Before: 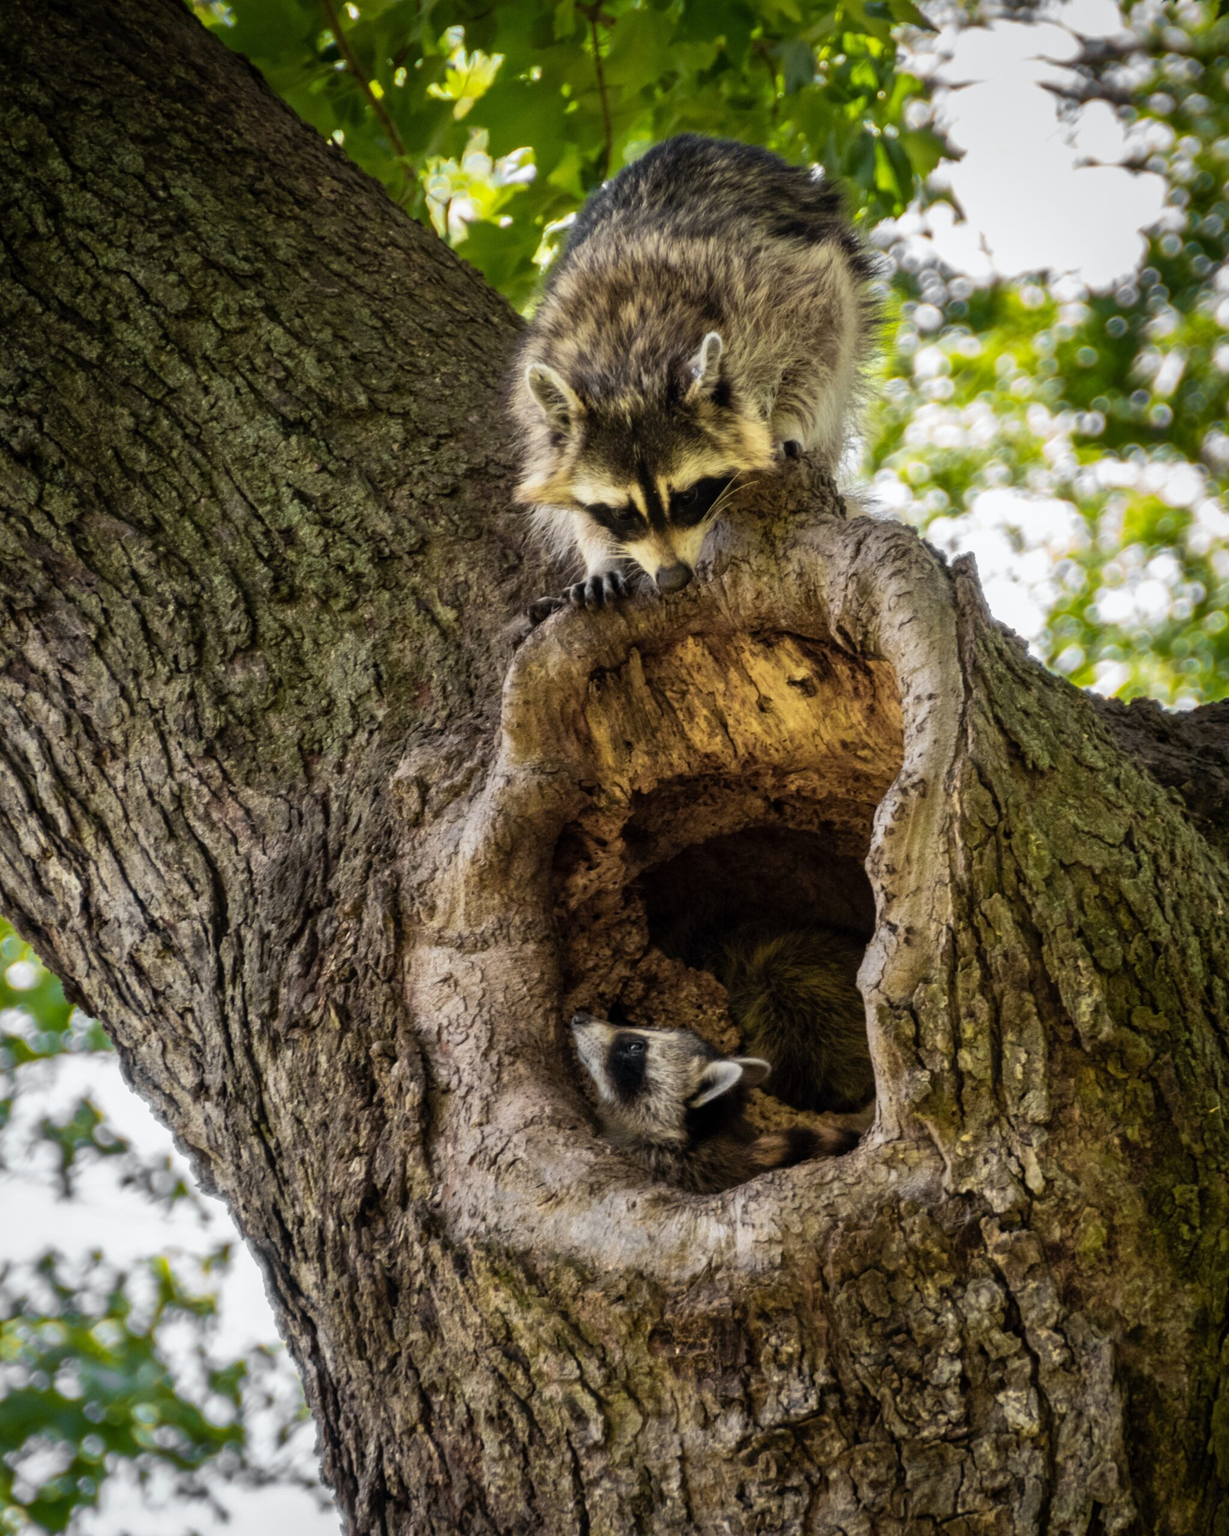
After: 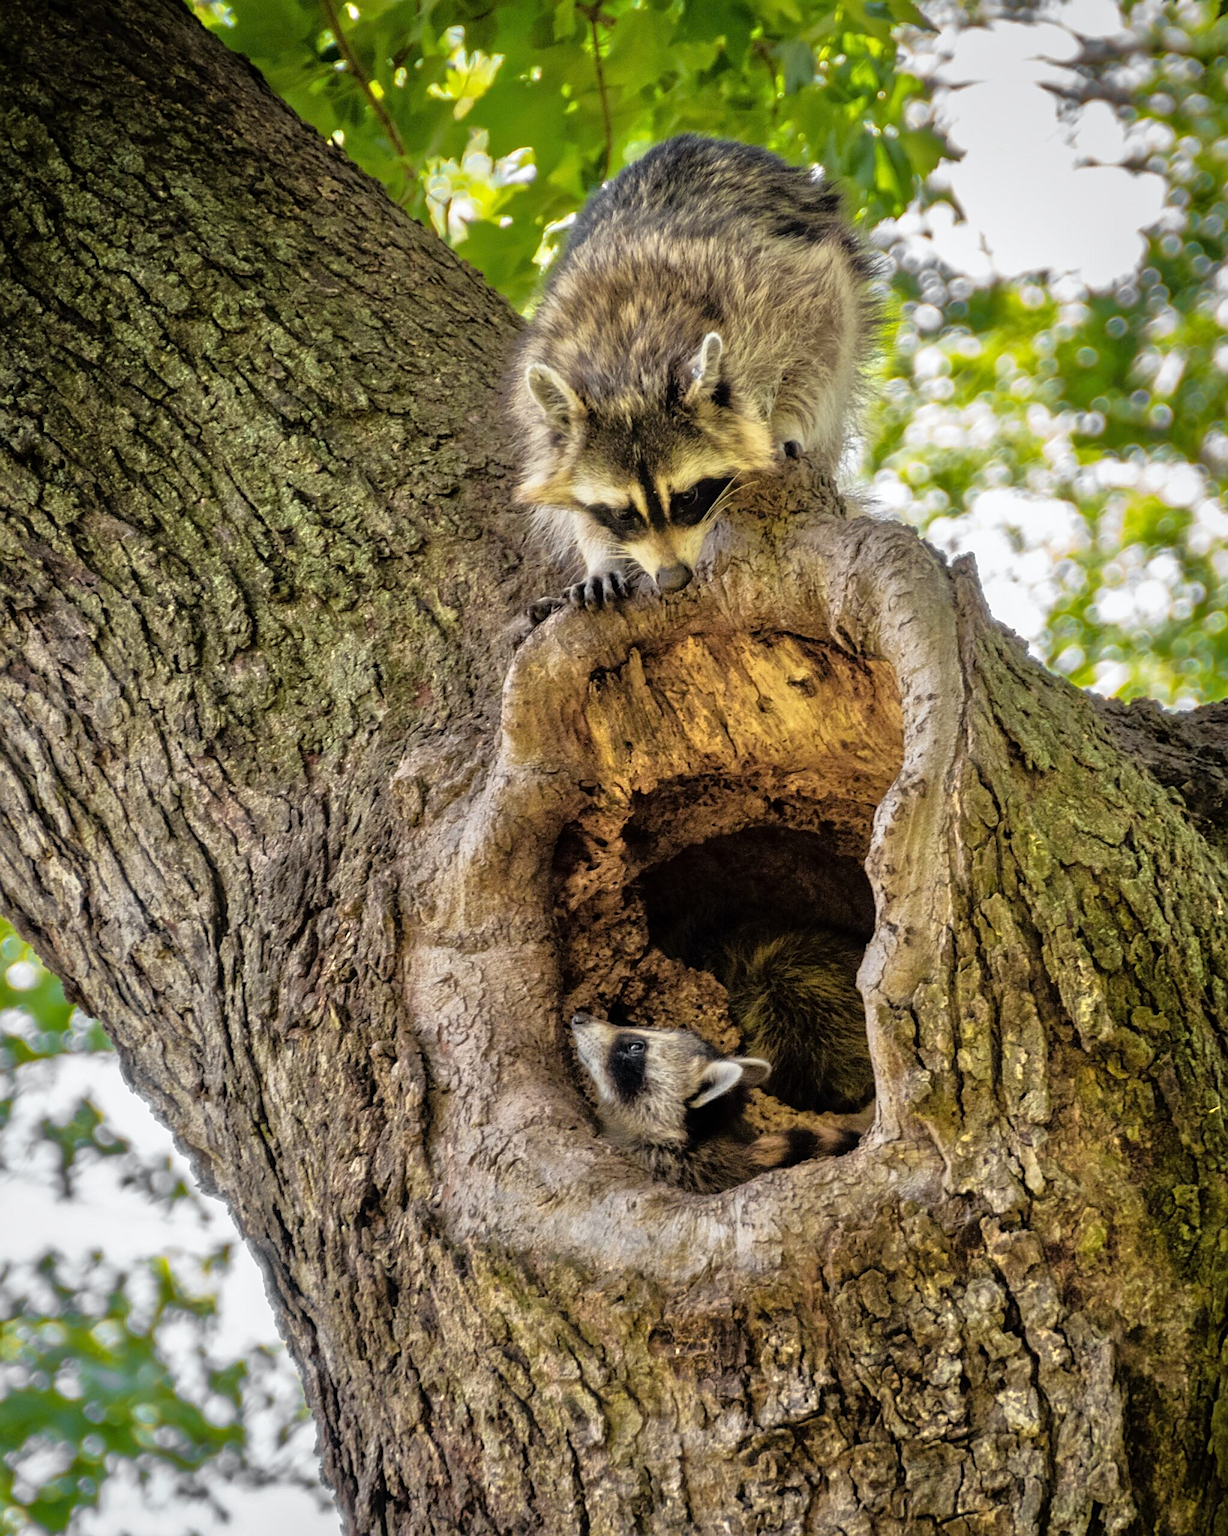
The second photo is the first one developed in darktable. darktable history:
sharpen: on, module defaults
tone equalizer: -7 EV 0.162 EV, -6 EV 0.612 EV, -5 EV 1.16 EV, -4 EV 1.32 EV, -3 EV 1.18 EV, -2 EV 0.6 EV, -1 EV 0.158 EV
